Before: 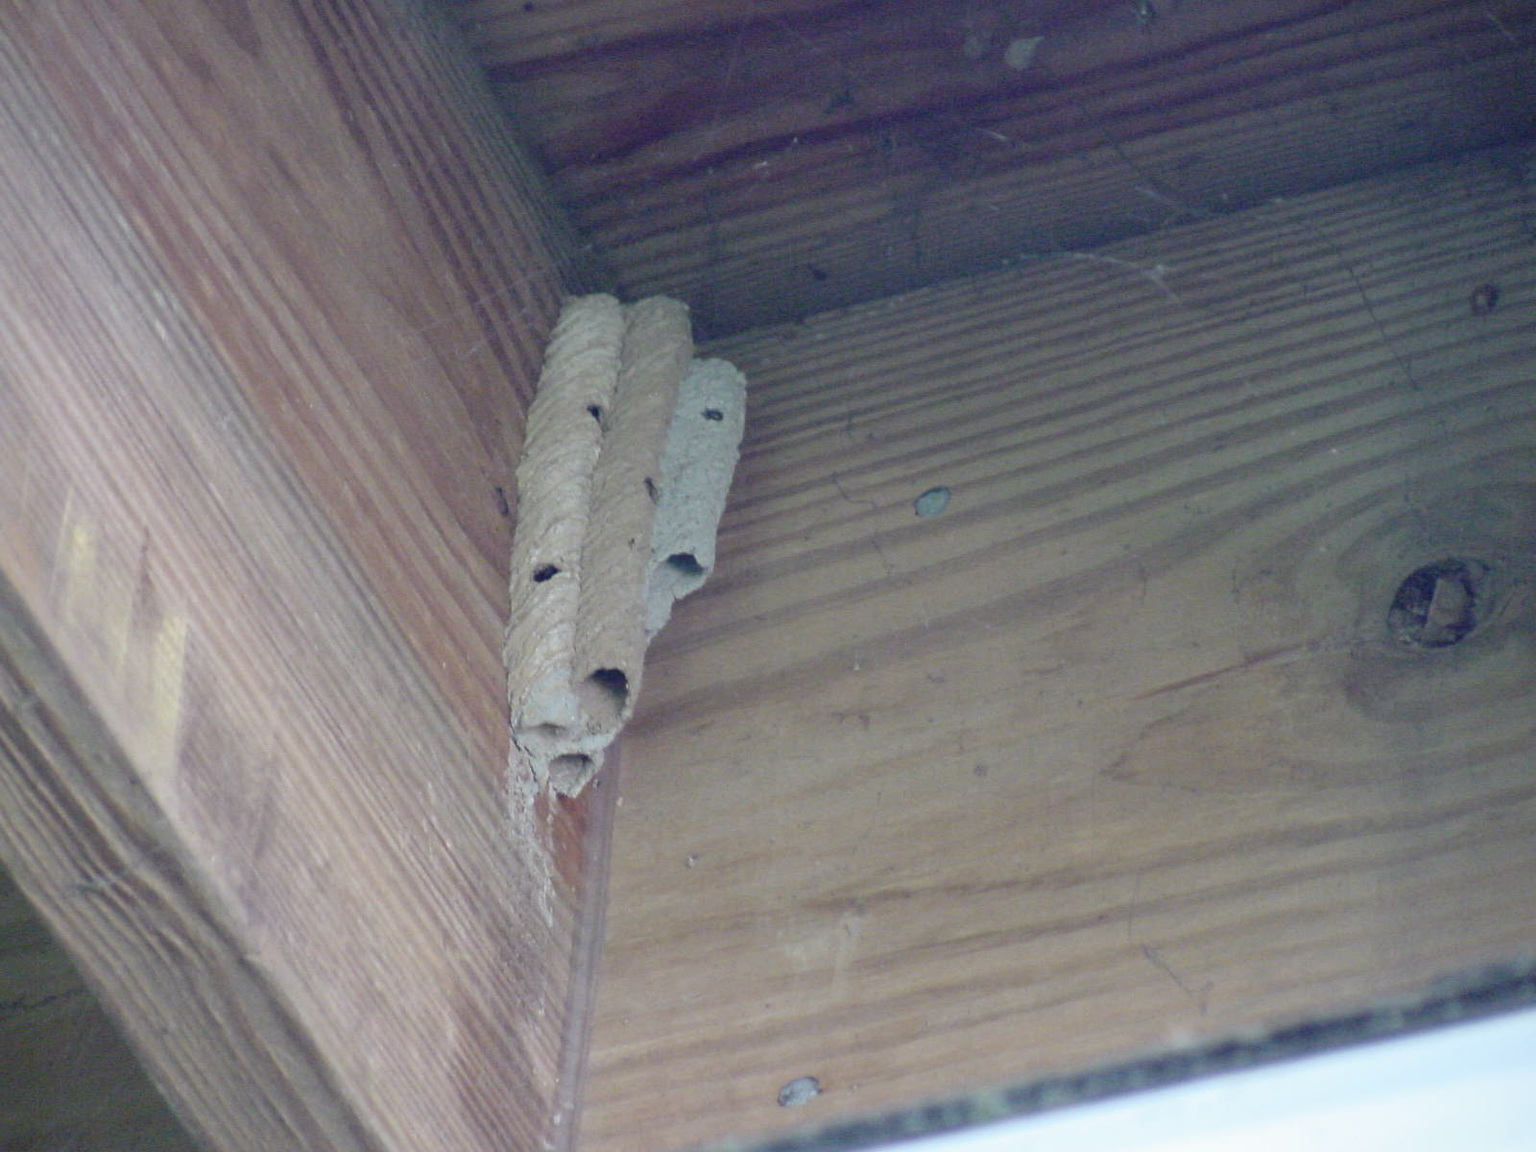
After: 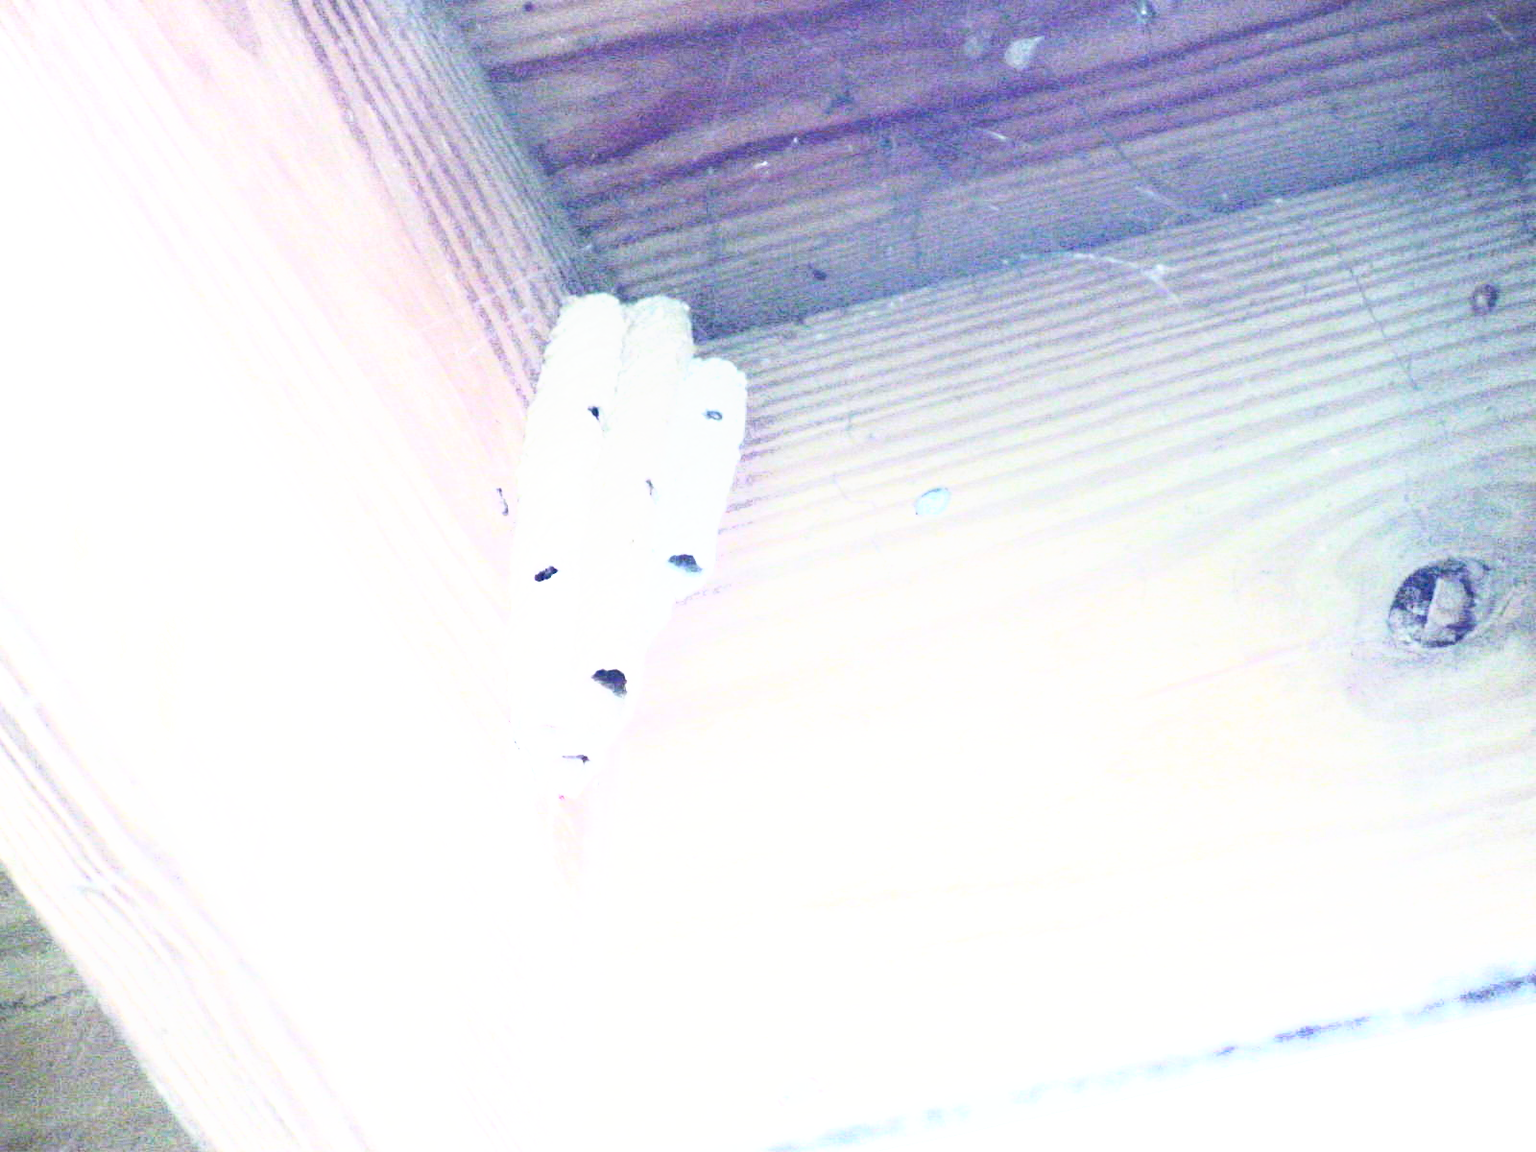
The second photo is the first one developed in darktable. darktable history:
tone curve: curves: ch0 [(0, 0) (0.003, 0.002) (0.011, 0.009) (0.025, 0.02) (0.044, 0.036) (0.069, 0.057) (0.1, 0.081) (0.136, 0.115) (0.177, 0.153) (0.224, 0.202) (0.277, 0.264) (0.335, 0.333) (0.399, 0.409) (0.468, 0.491) (0.543, 0.58) (0.623, 0.675) (0.709, 0.777) (0.801, 0.88) (0.898, 0.98) (1, 1)], preserve colors none
exposure: black level correction 0, exposure 2 EV, compensate highlight preservation false
shadows and highlights: shadows -62.32, white point adjustment -5.22, highlights 61.59
grain: coarseness 14.57 ISO, strength 8.8%
white balance: emerald 1
